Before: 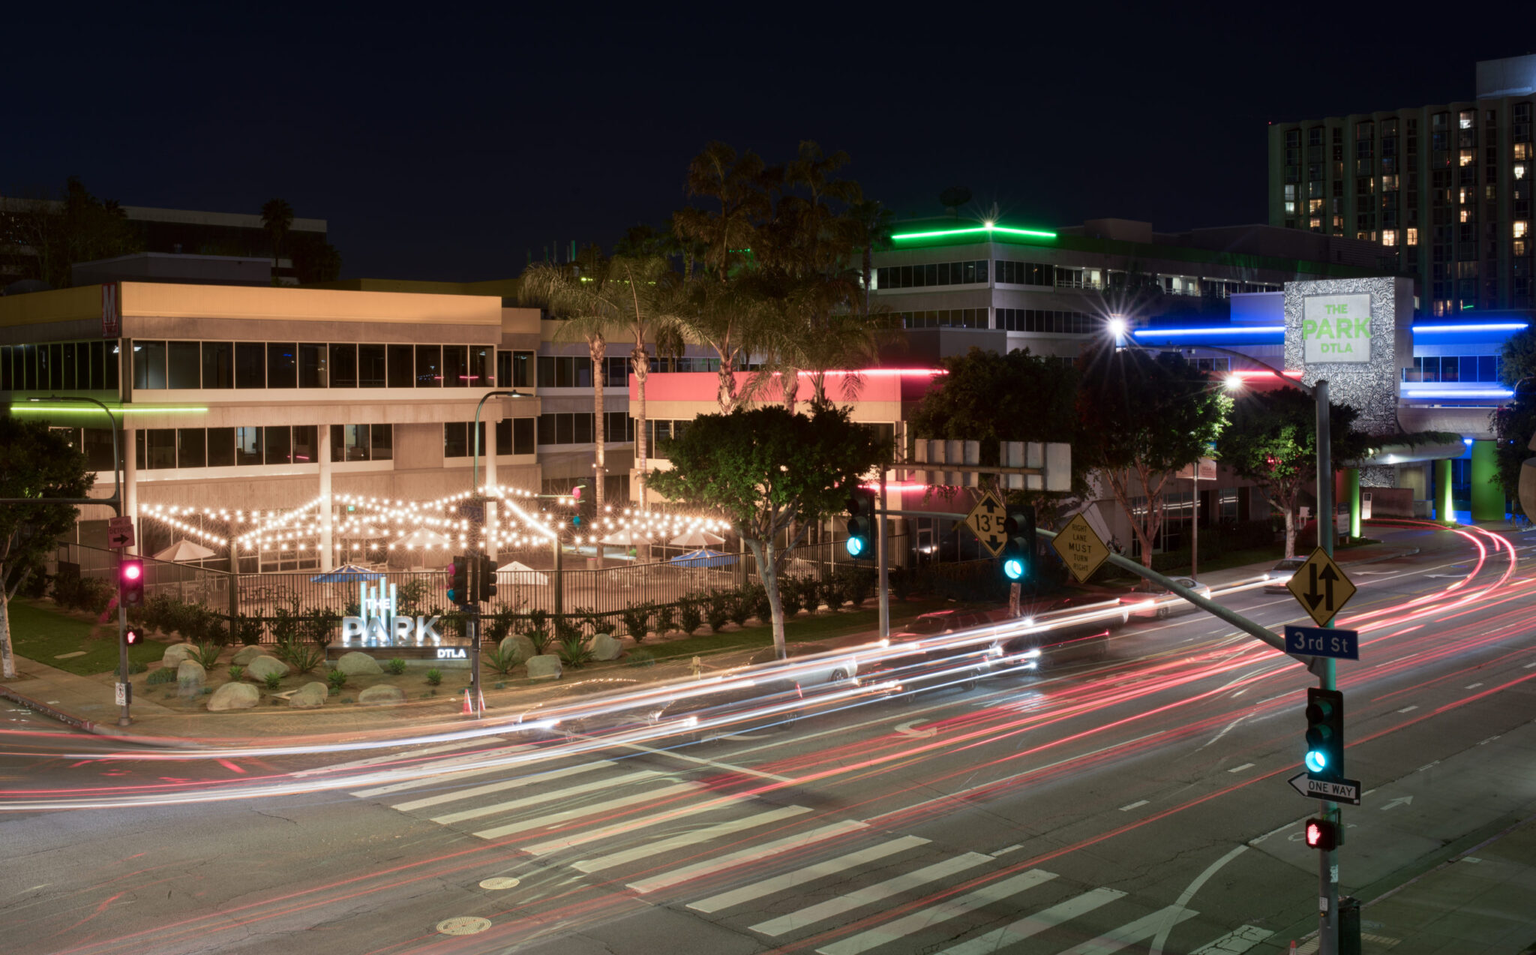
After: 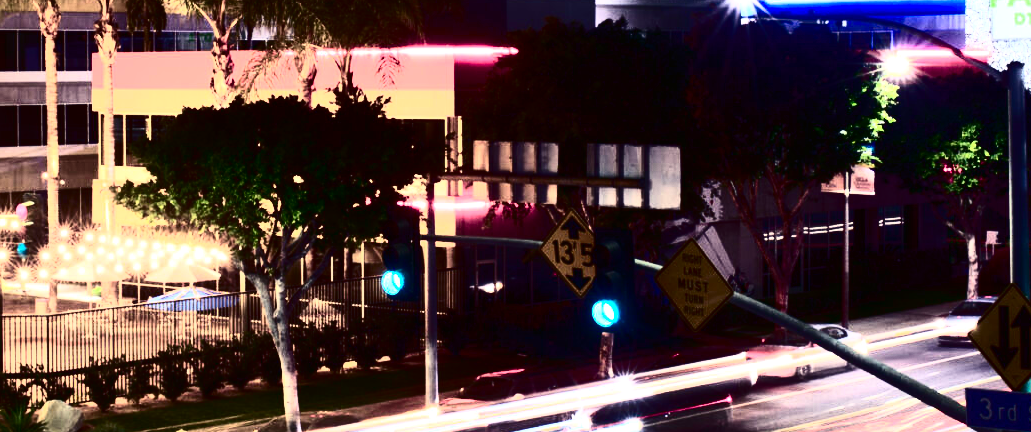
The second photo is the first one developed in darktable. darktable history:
crop: left 36.497%, top 35.015%, right 13.125%, bottom 30.974%
color balance rgb: shadows lift › luminance -29.109%, shadows lift › chroma 15.168%, shadows lift › hue 270.49°, perceptual saturation grading › global saturation 0.526%, perceptual brilliance grading › global brilliance 20.443%, global vibrance 20%
tone curve: curves: ch0 [(0, 0) (0.003, 0.004) (0.011, 0.006) (0.025, 0.008) (0.044, 0.012) (0.069, 0.017) (0.1, 0.021) (0.136, 0.029) (0.177, 0.043) (0.224, 0.062) (0.277, 0.108) (0.335, 0.166) (0.399, 0.301) (0.468, 0.467) (0.543, 0.64) (0.623, 0.803) (0.709, 0.908) (0.801, 0.969) (0.898, 0.988) (1, 1)], color space Lab, independent channels, preserve colors none
contrast brightness saturation: contrast 0.154, brightness -0.007, saturation 0.096
exposure: black level correction 0, exposure 0.302 EV, compensate highlight preservation false
